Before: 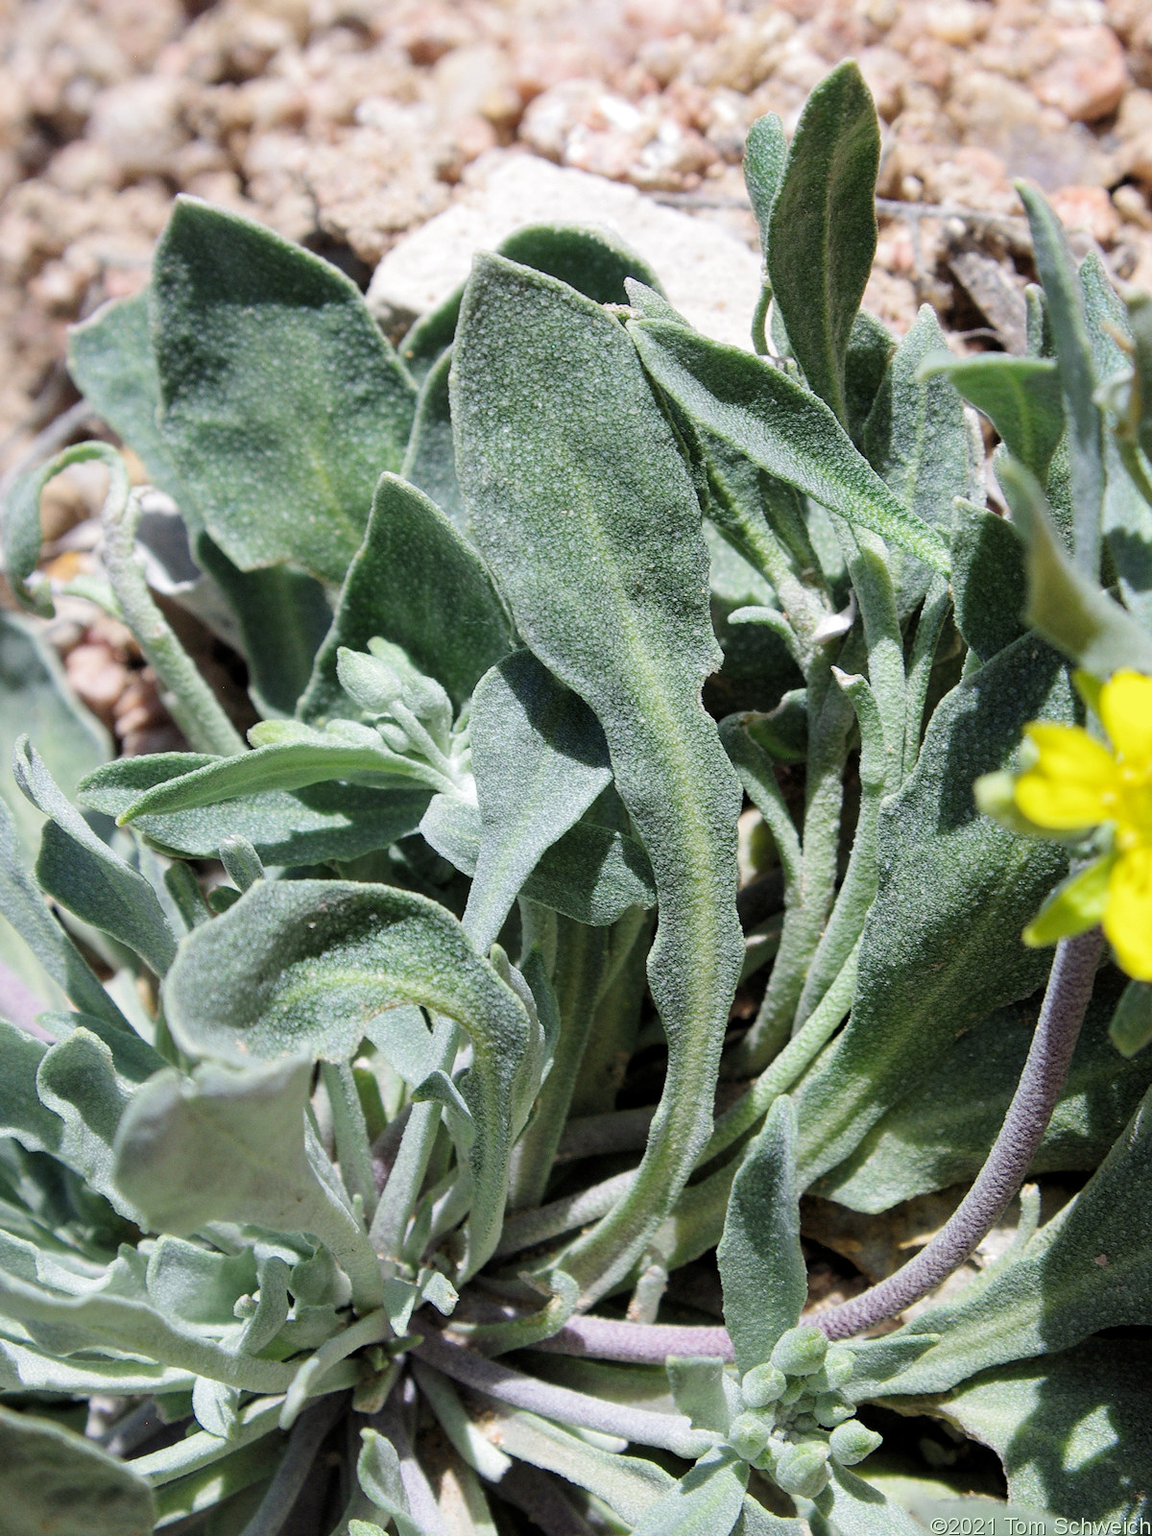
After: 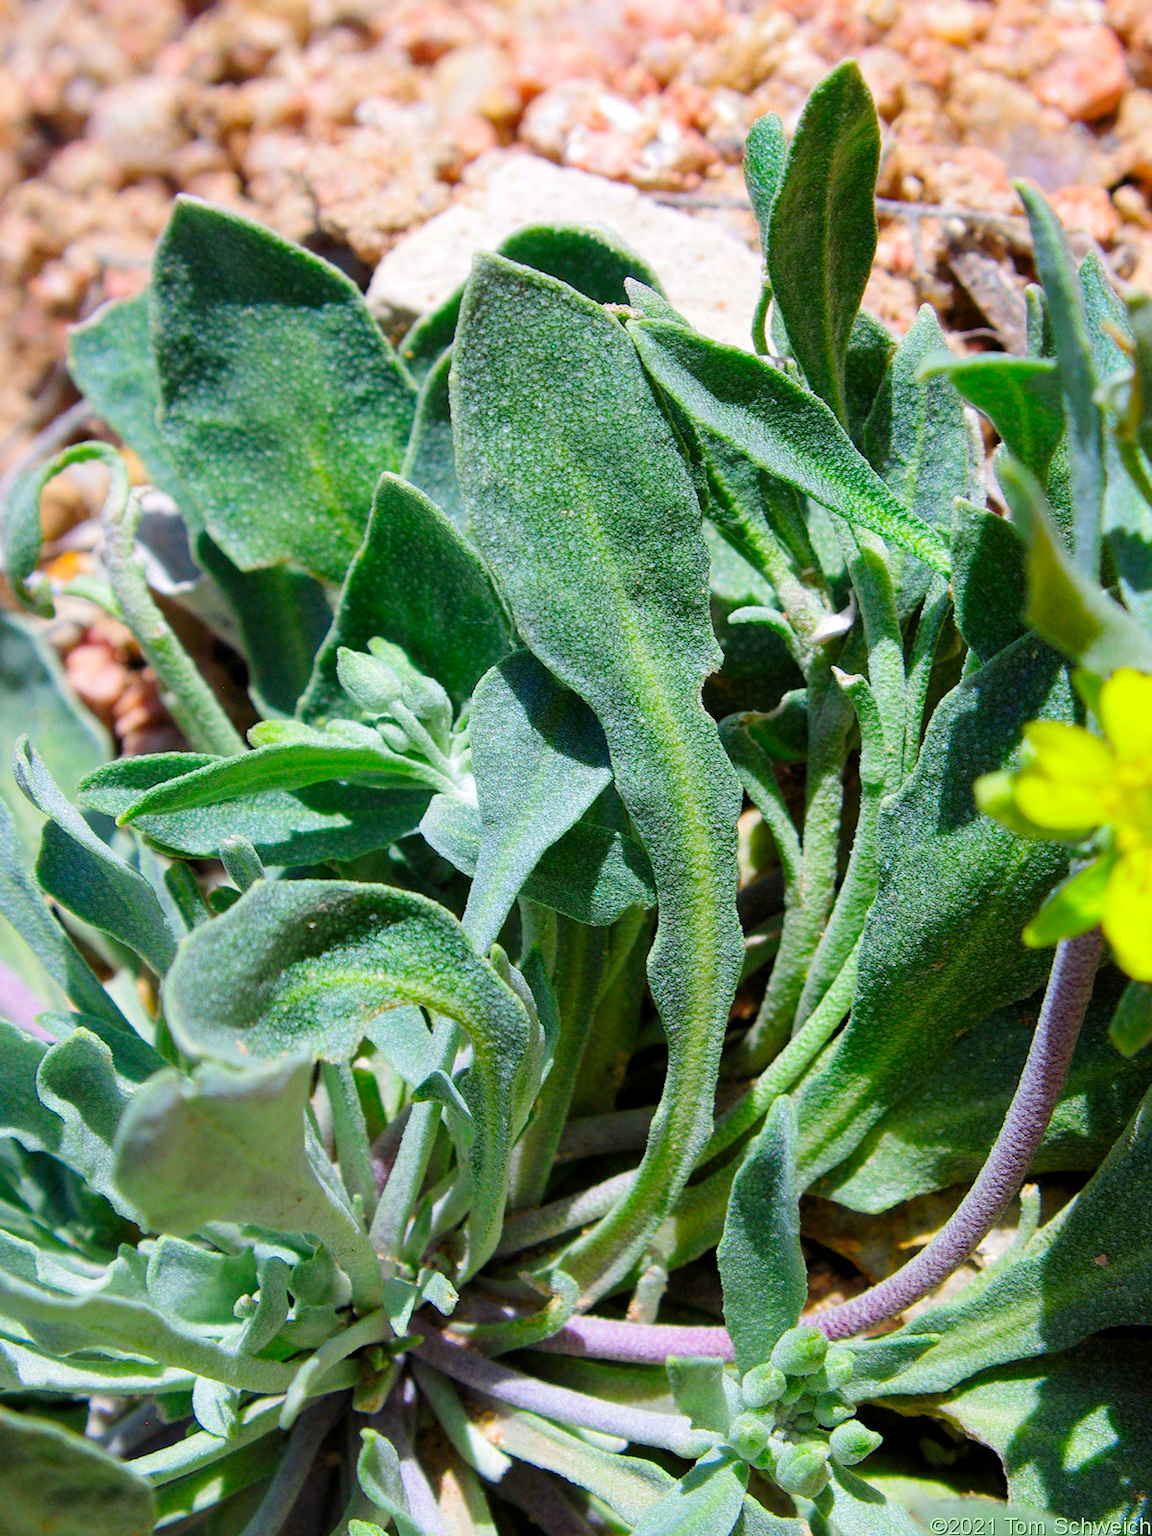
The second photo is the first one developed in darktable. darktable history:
color correction: highlights b* -0.019, saturation 2.18
